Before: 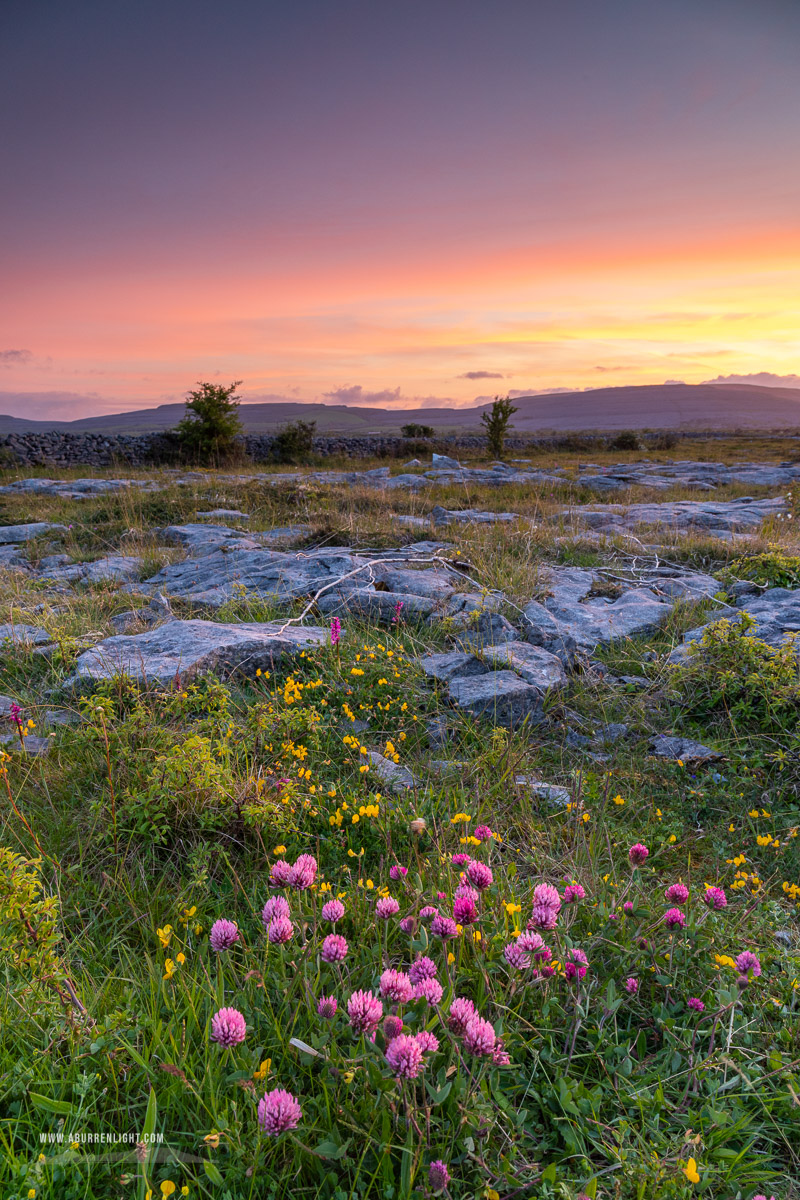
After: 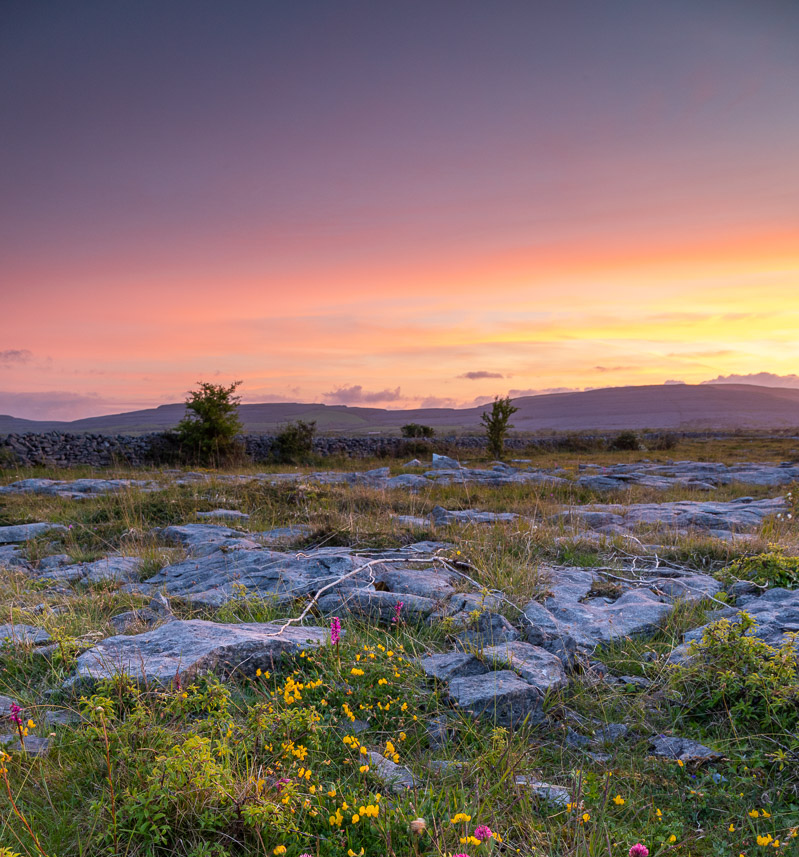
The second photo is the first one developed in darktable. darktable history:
crop: bottom 28.576%
